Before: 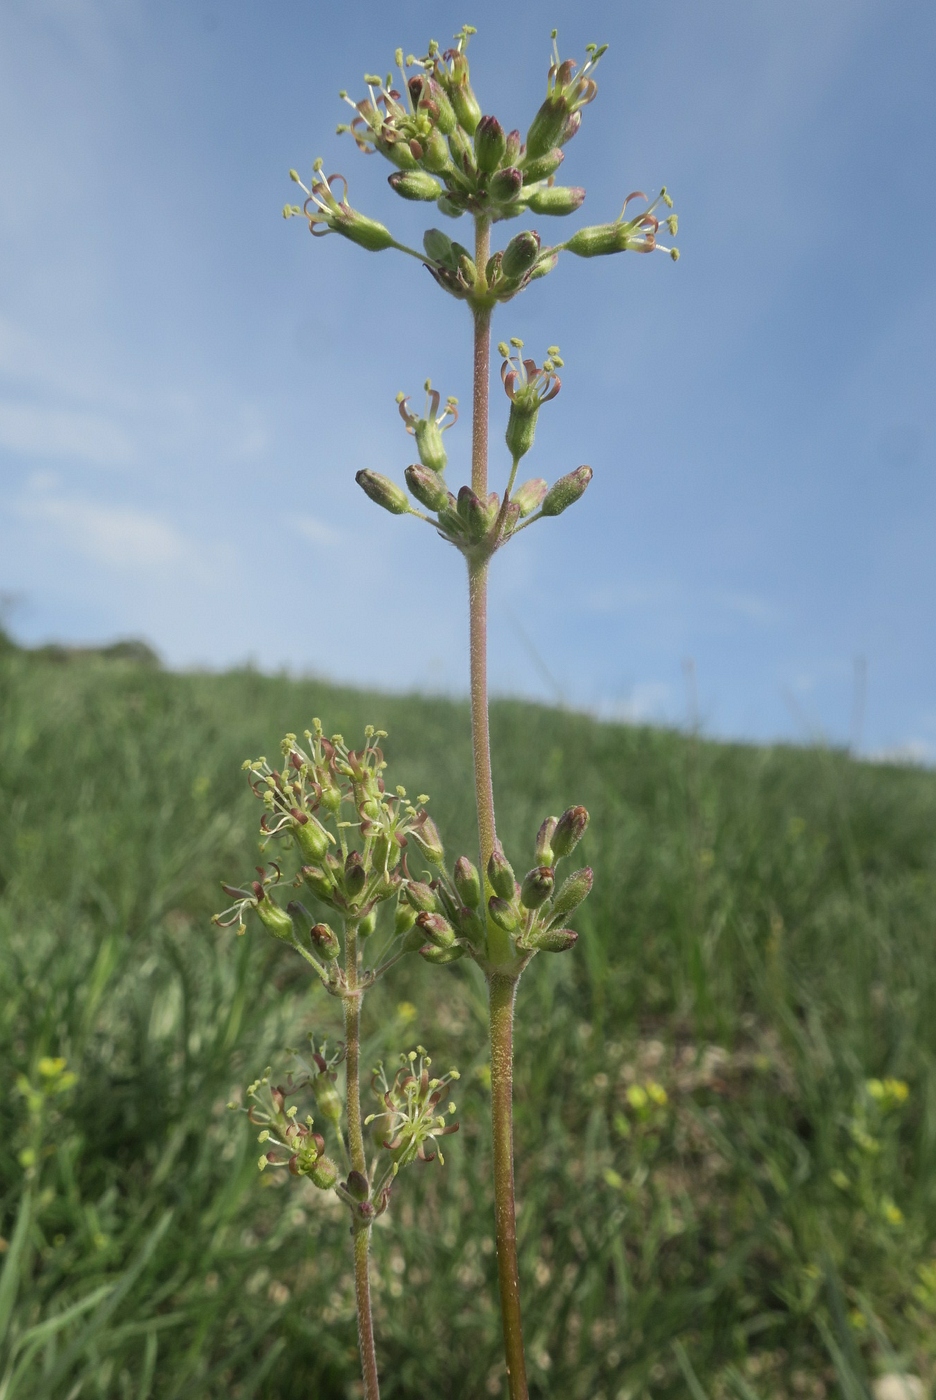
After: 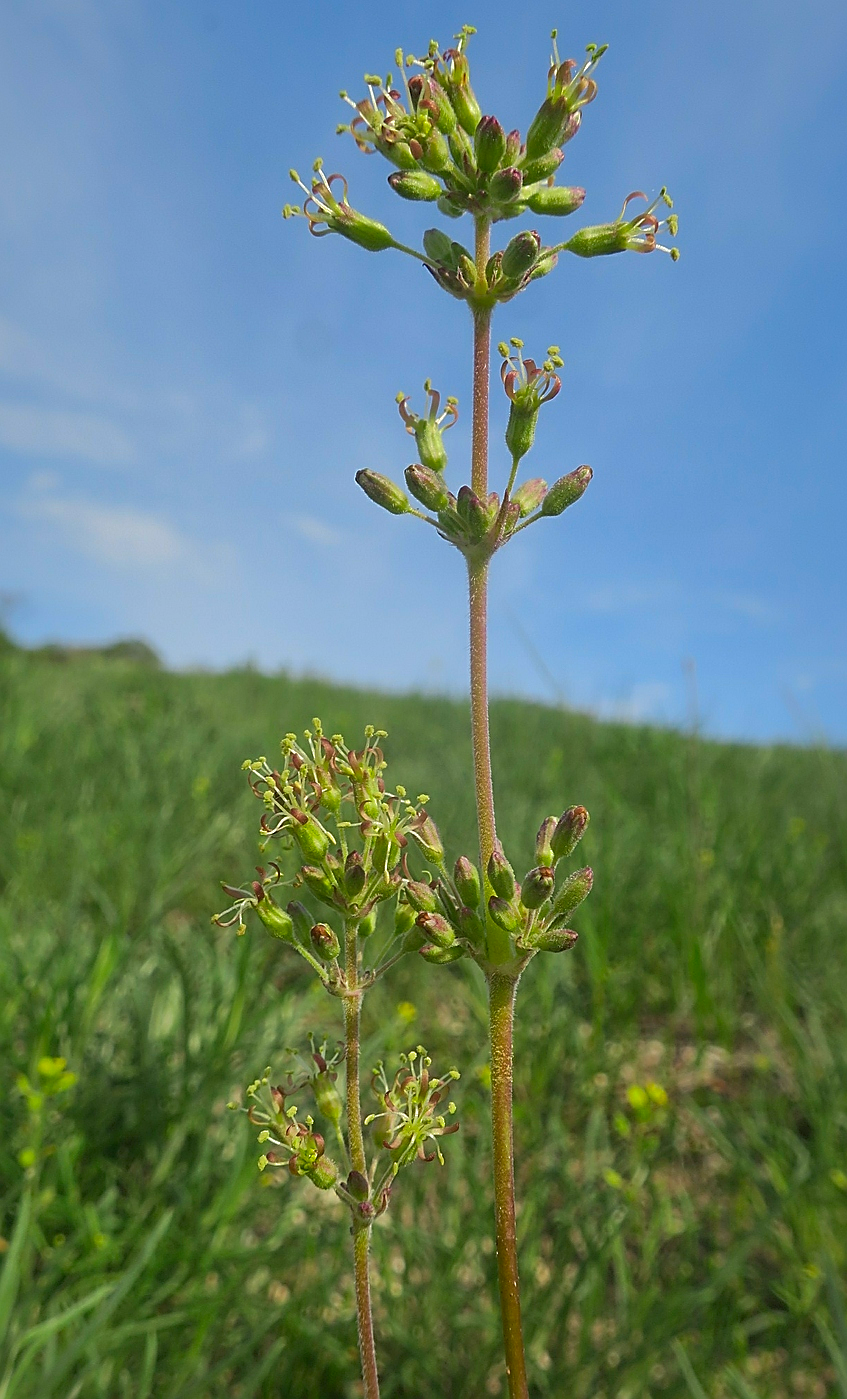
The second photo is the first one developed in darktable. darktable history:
sharpen: radius 1.37, amount 1.253, threshold 0.701
contrast brightness saturation: saturation 0.495
shadows and highlights: highlights -59.93
crop: right 9.486%, bottom 0.051%
